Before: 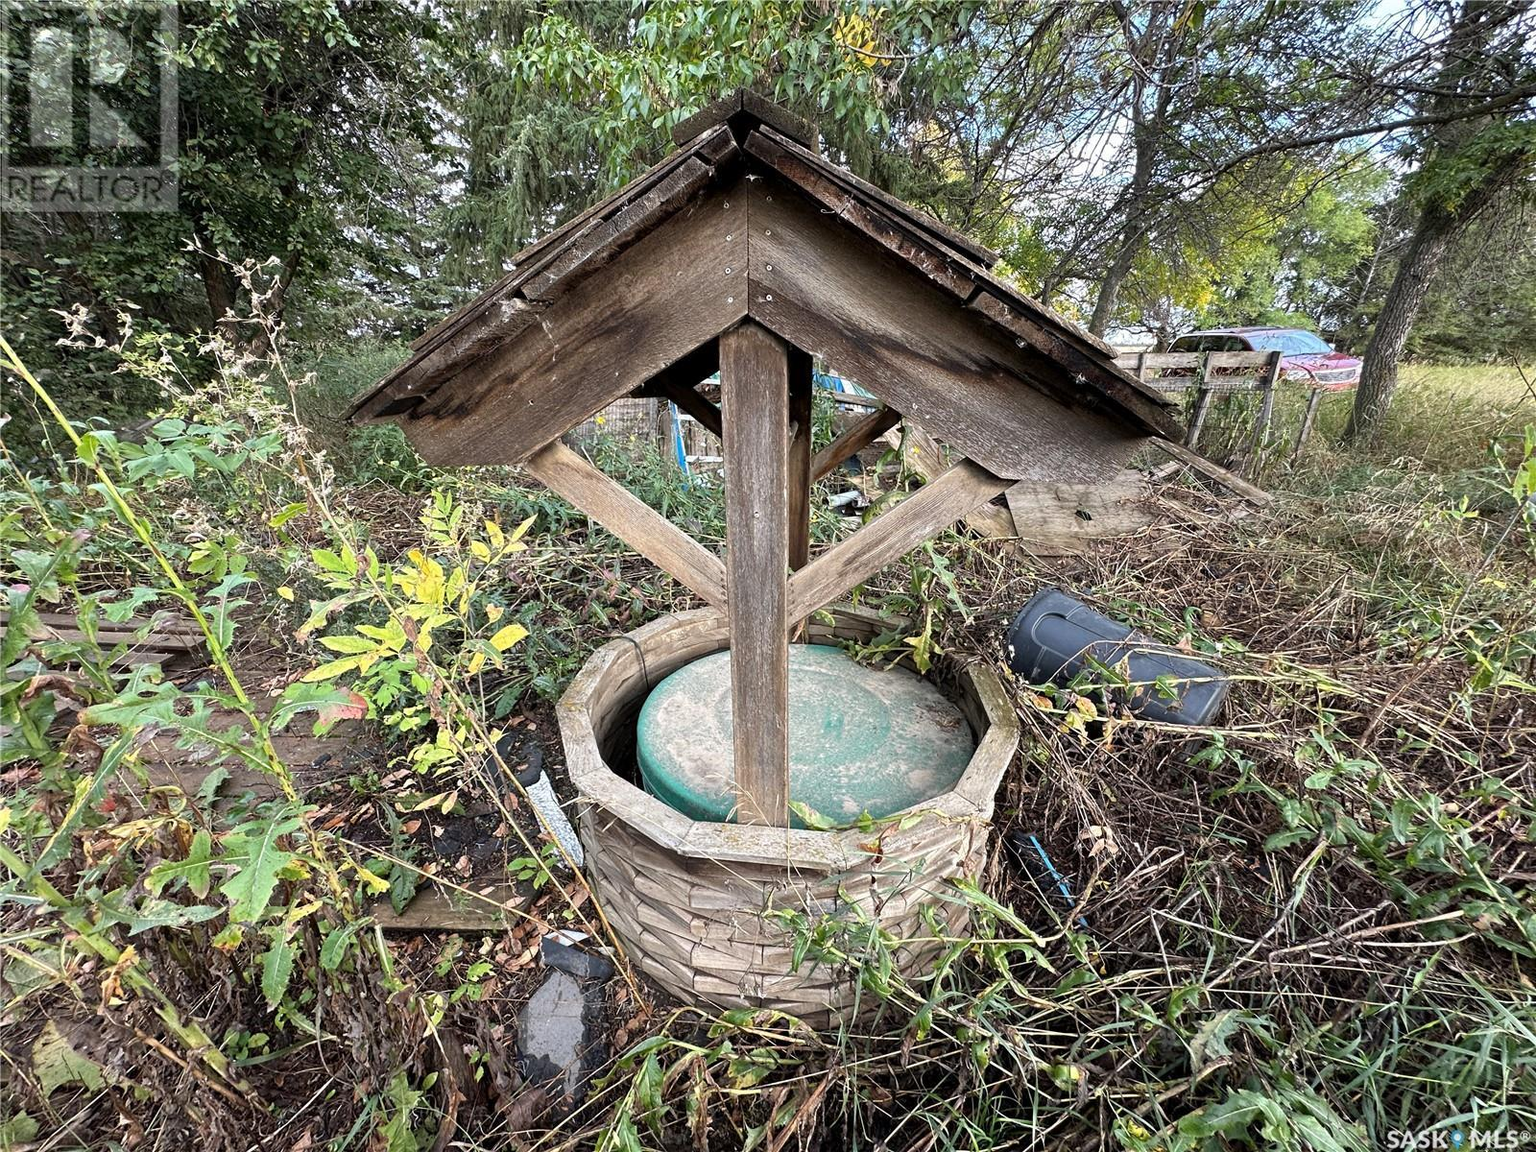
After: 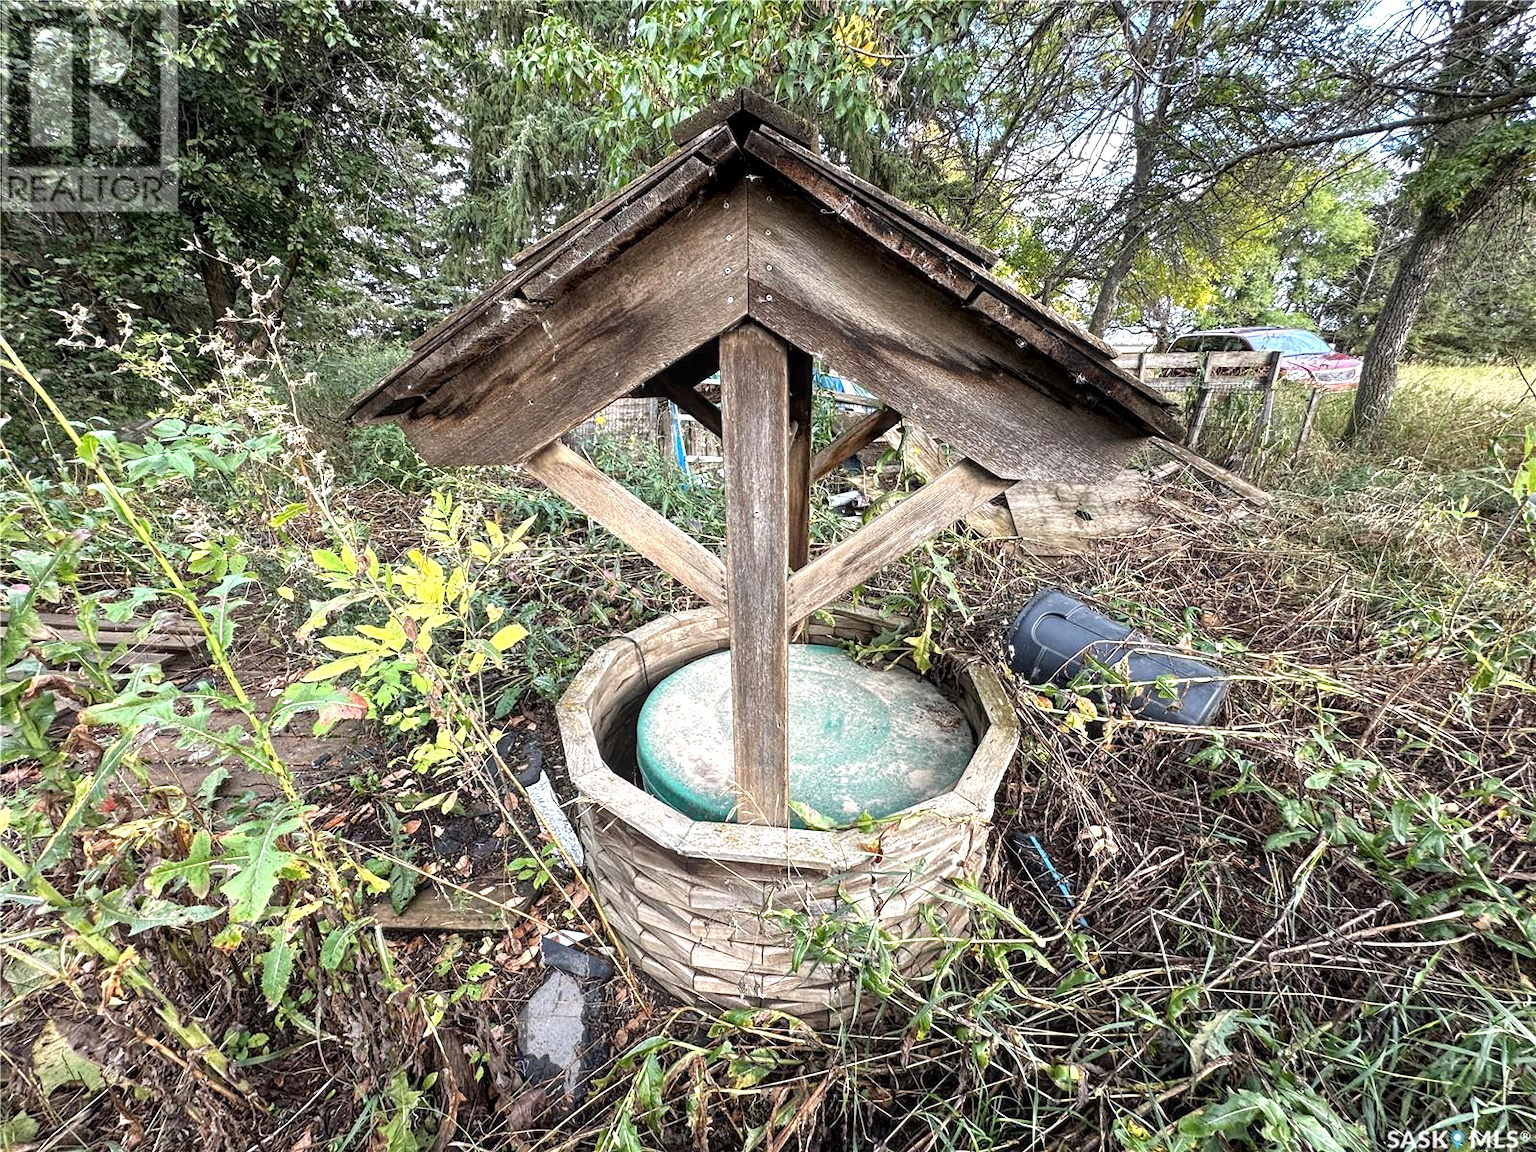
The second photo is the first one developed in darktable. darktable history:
local contrast: on, module defaults
exposure: black level correction 0, exposure 0.5 EV, compensate highlight preservation false
